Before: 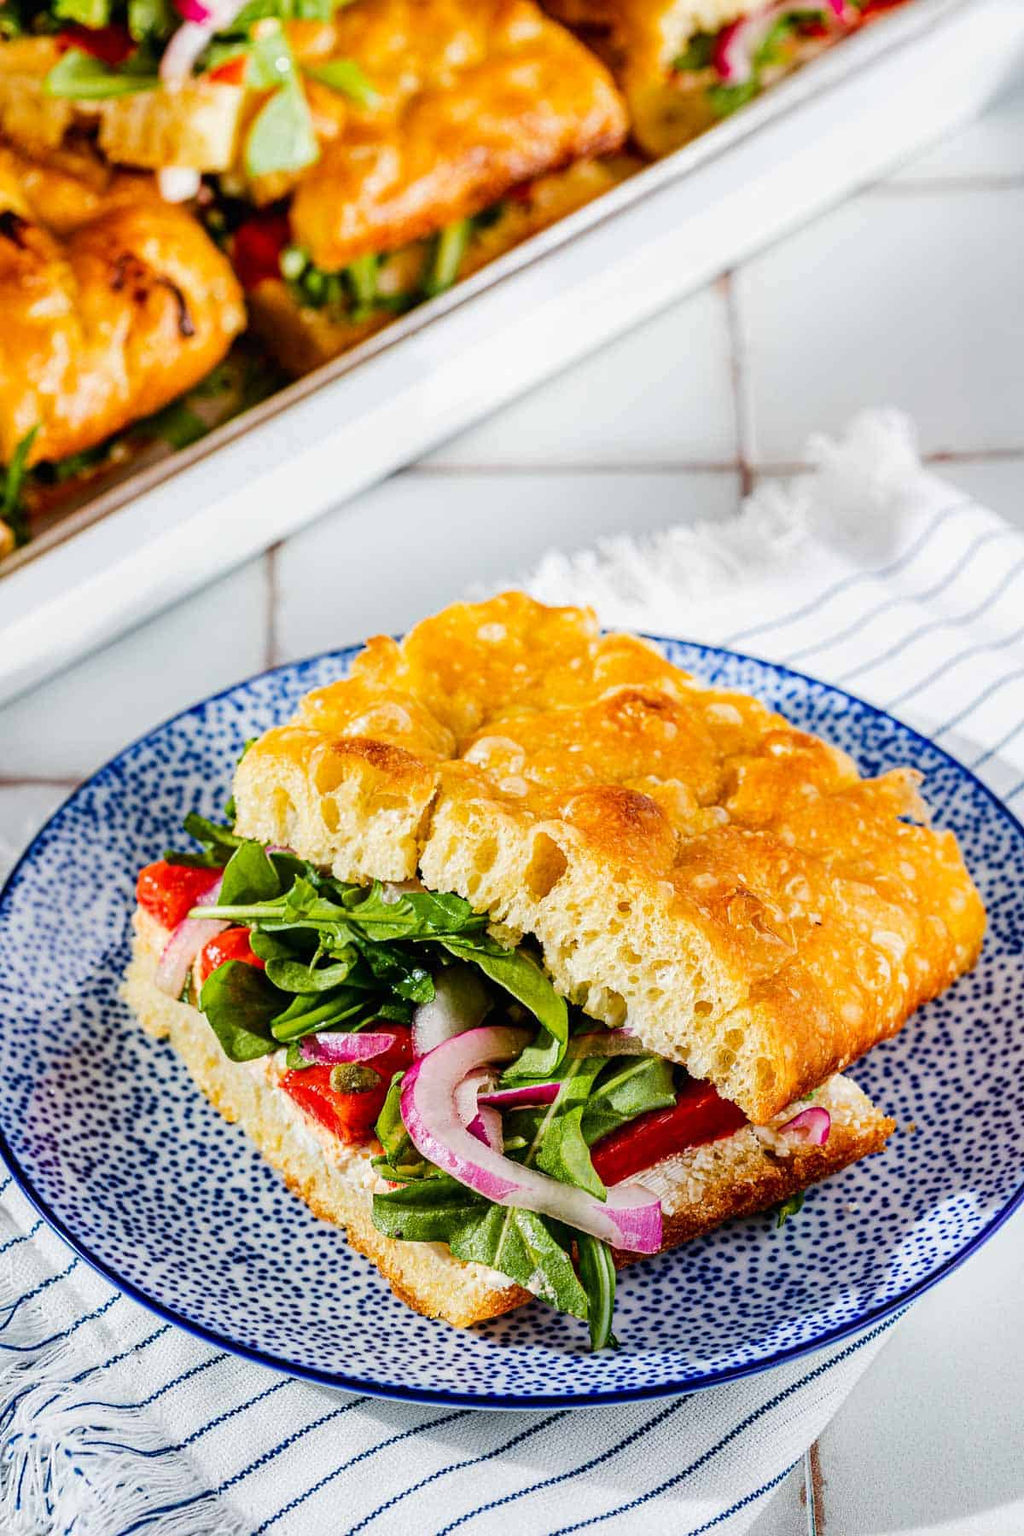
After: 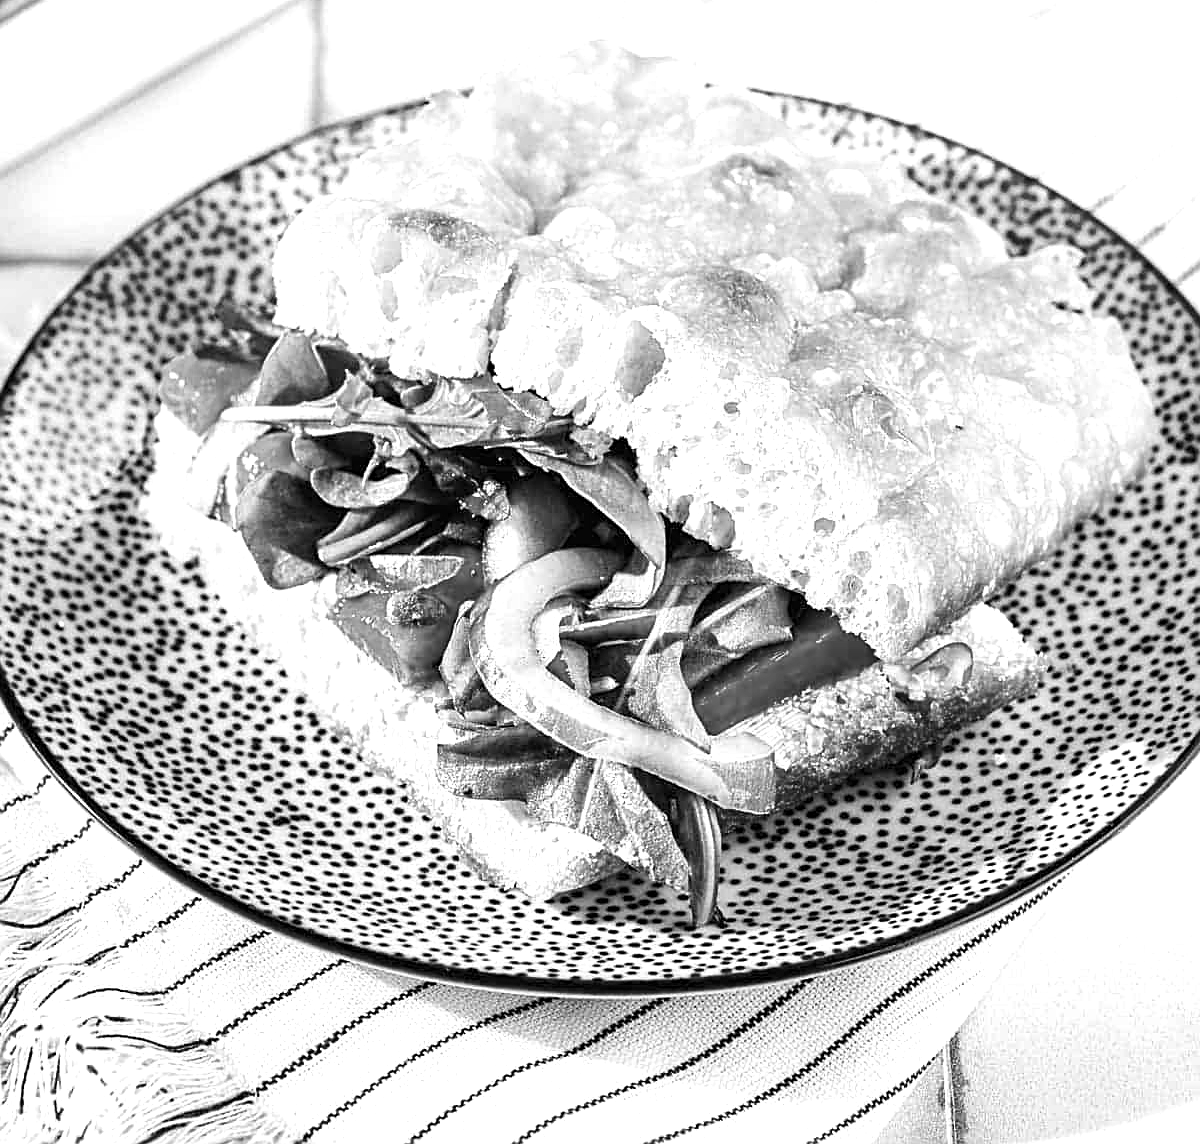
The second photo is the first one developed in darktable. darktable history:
monochrome: a 73.58, b 64.21
exposure: exposure 0.943 EV, compensate highlight preservation false
crop and rotate: top 36.435%
sharpen: on, module defaults
